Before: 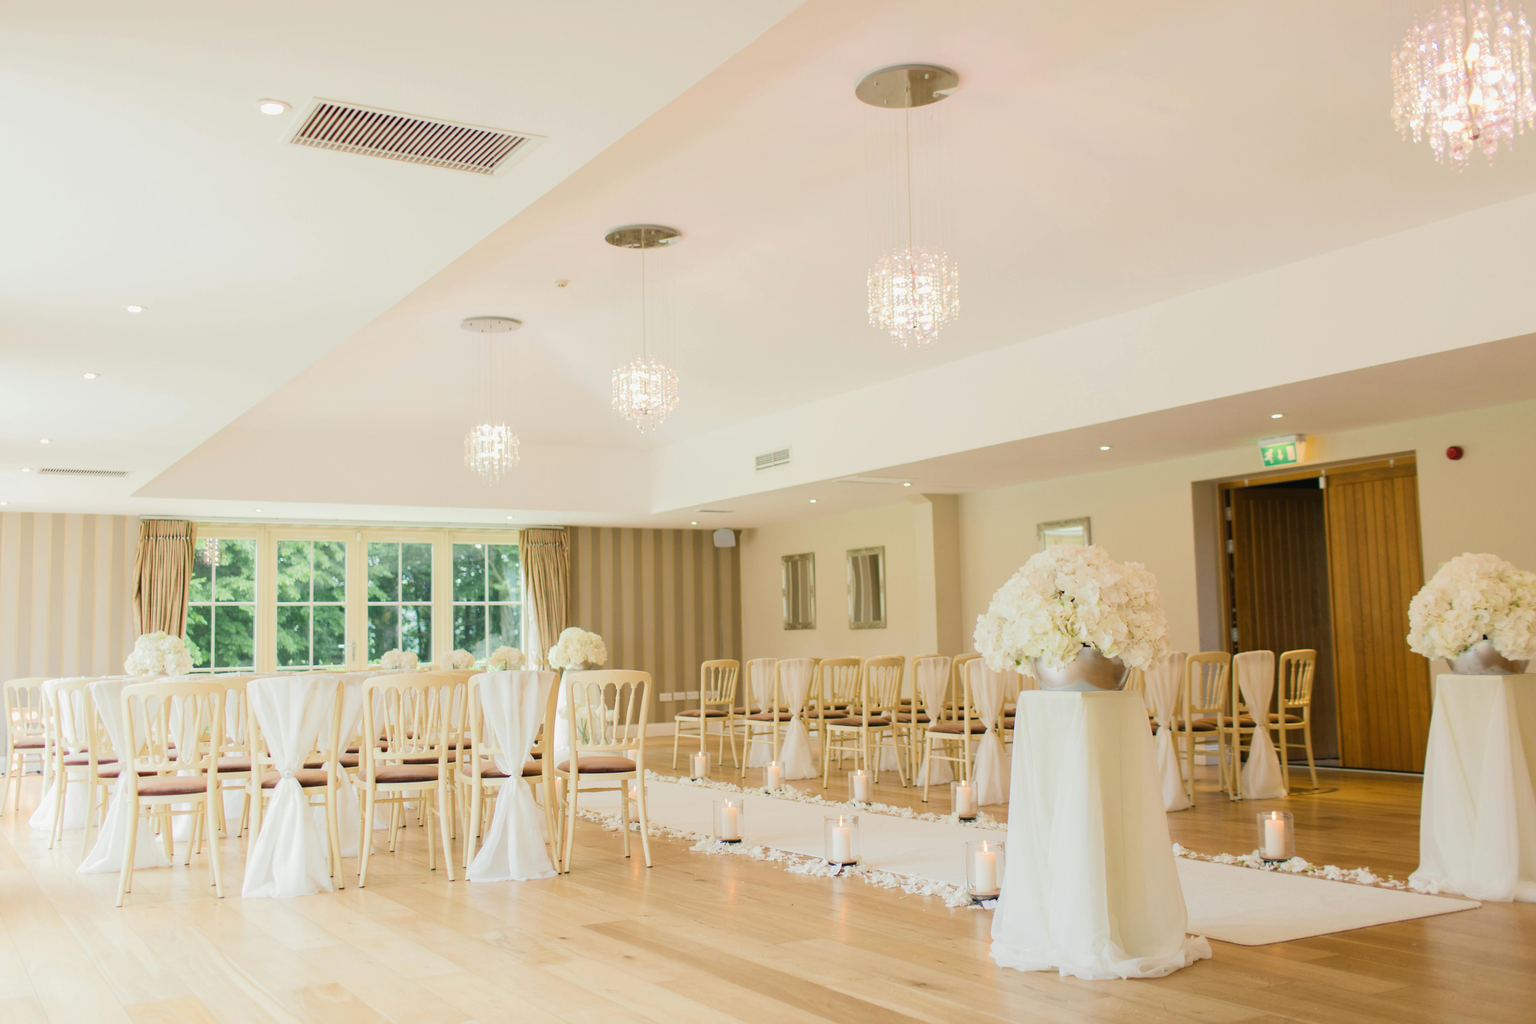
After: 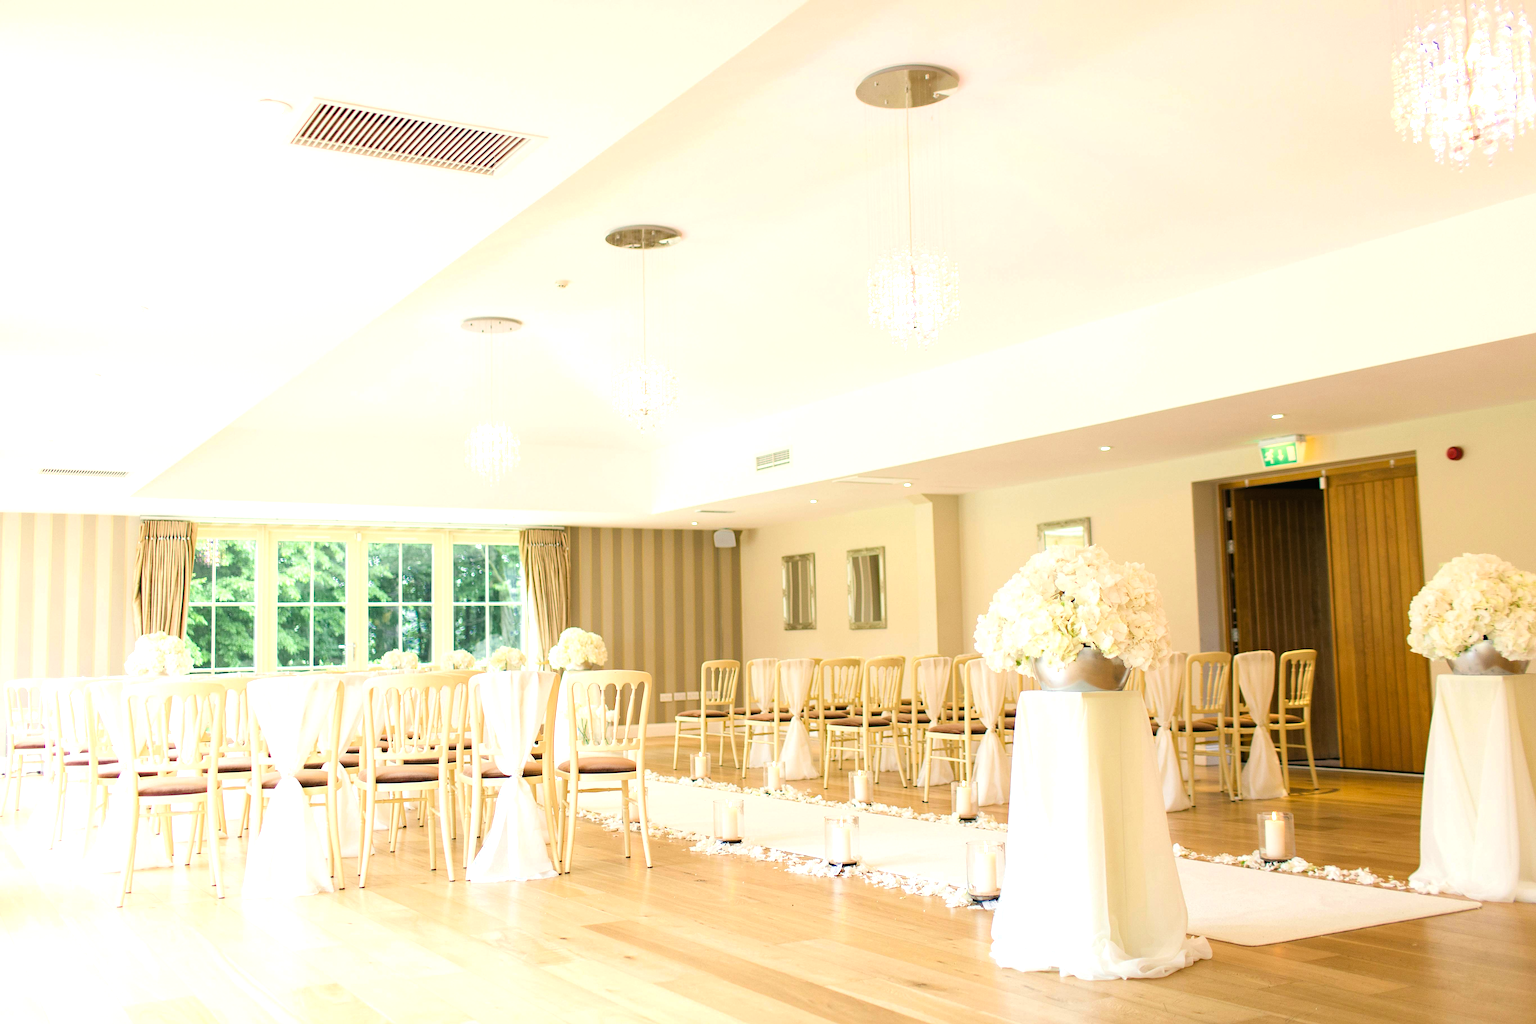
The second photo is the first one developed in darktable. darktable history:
color zones: curves: ch0 [(0, 0.497) (0.143, 0.5) (0.286, 0.5) (0.429, 0.483) (0.571, 0.116) (0.714, -0.006) (0.857, 0.28) (1, 0.497)]
sharpen: on, module defaults
haze removal: compatibility mode true, adaptive false
tone equalizer: -8 EV -0.724 EV, -7 EV -0.714 EV, -6 EV -0.601 EV, -5 EV -0.385 EV, -3 EV 0.388 EV, -2 EV 0.6 EV, -1 EV 0.692 EV, +0 EV 0.723 EV
